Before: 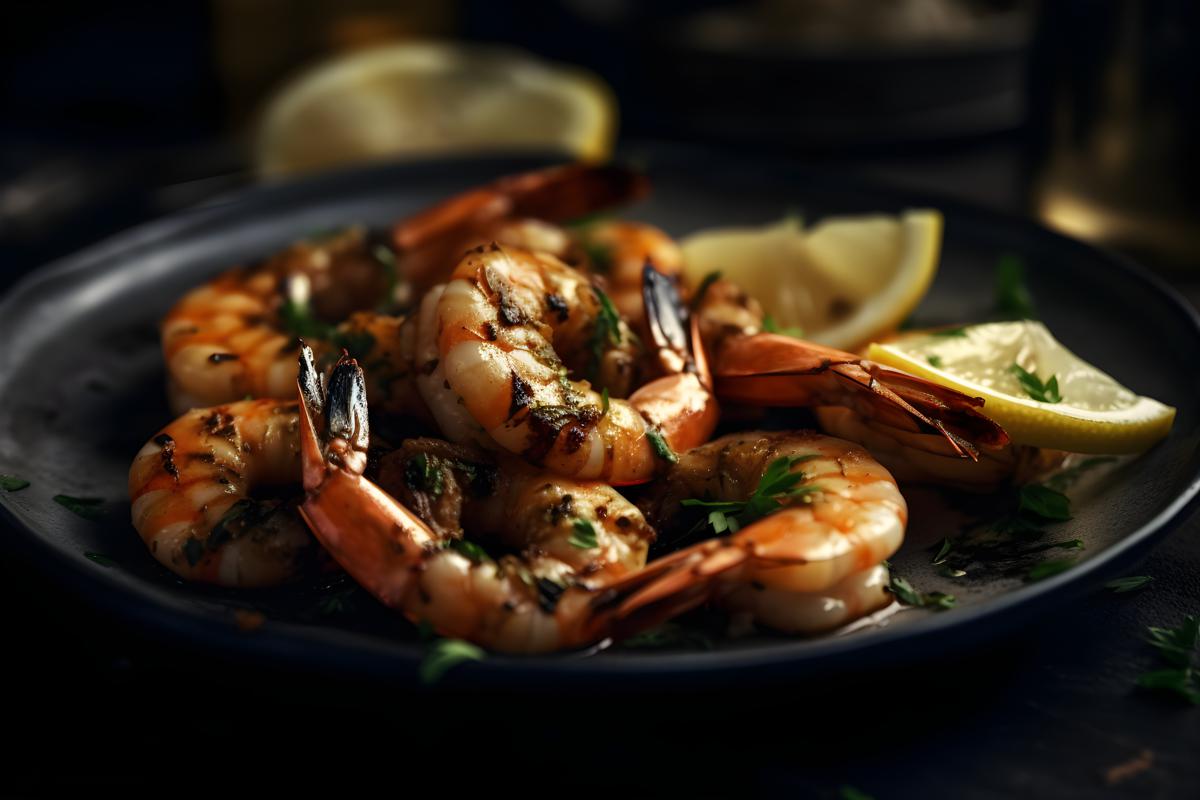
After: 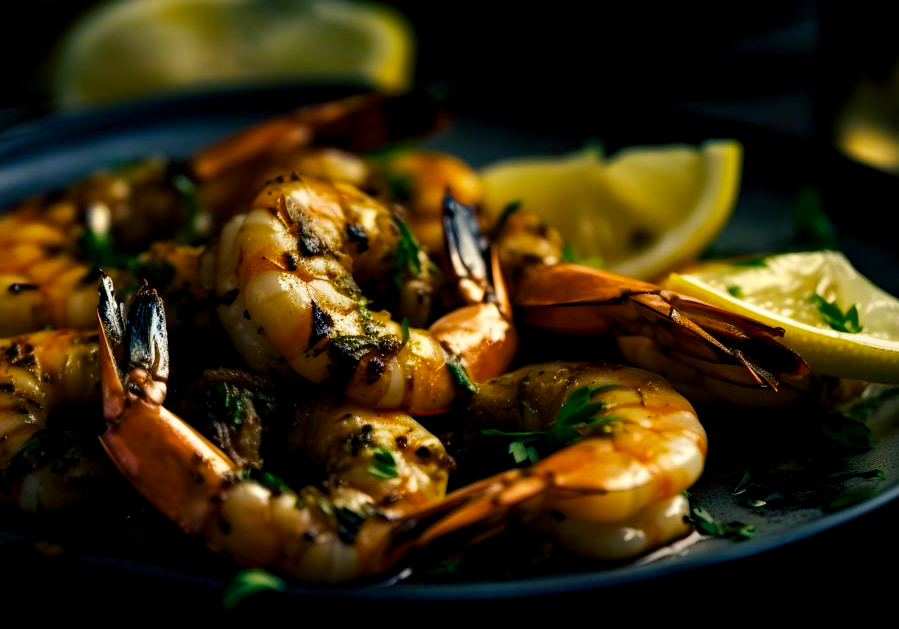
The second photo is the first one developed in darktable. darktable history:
color balance rgb: shadows lift › luminance -28.68%, shadows lift › chroma 10.007%, shadows lift › hue 233°, power › chroma 0.301%, power › hue 23.47°, global offset › luminance -0.49%, perceptual saturation grading › global saturation 30.015%, global vibrance 12.209%
crop: left 16.669%, top 8.809%, right 8.344%, bottom 12.558%
haze removal: adaptive false
